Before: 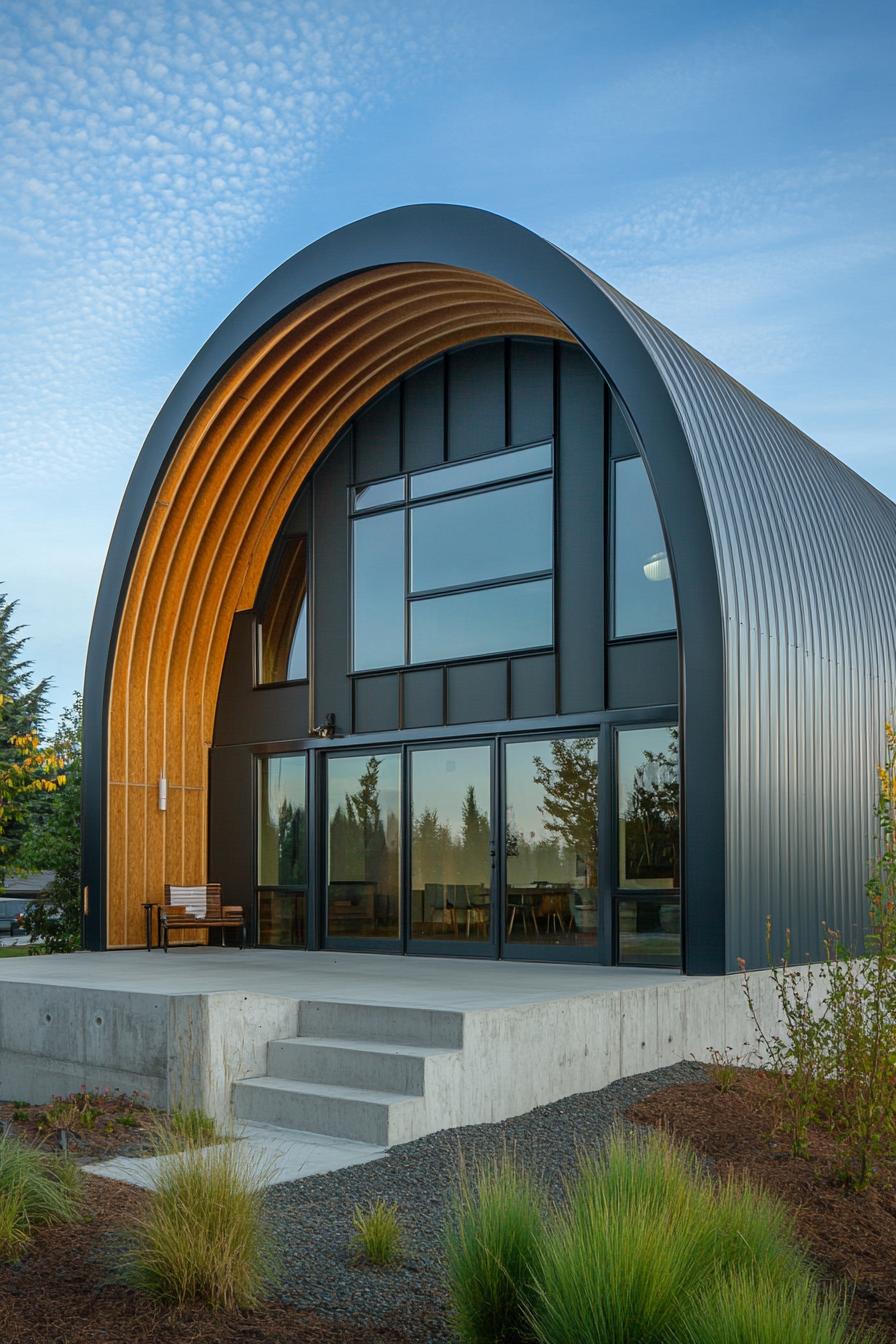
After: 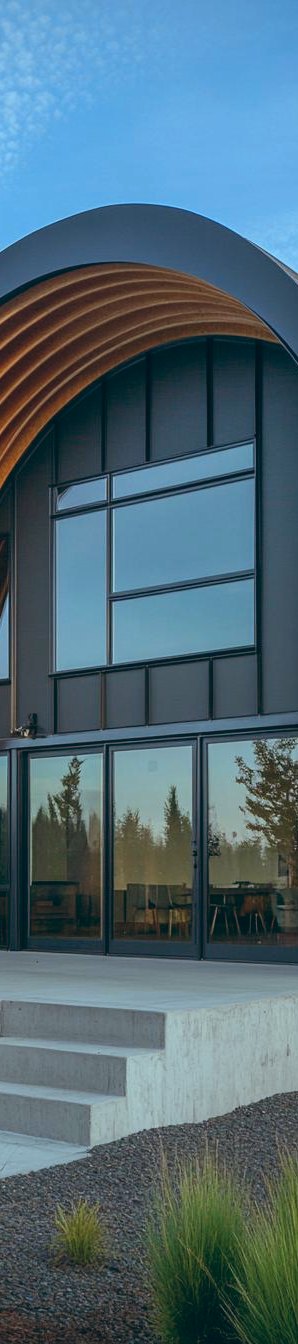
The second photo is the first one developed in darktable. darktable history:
crop: left 33.36%, right 33.36%
color balance: lift [1.003, 0.993, 1.001, 1.007], gamma [1.018, 1.072, 0.959, 0.928], gain [0.974, 0.873, 1.031, 1.127]
